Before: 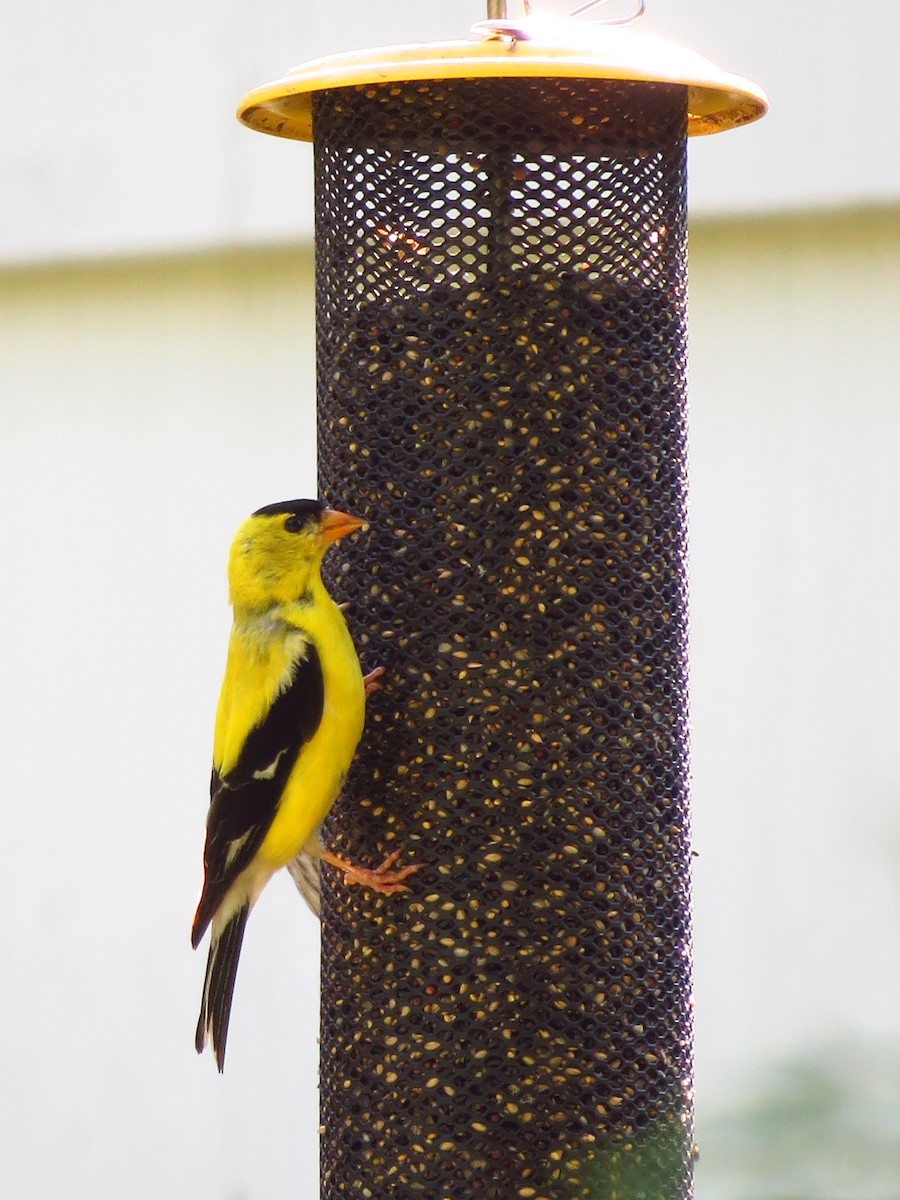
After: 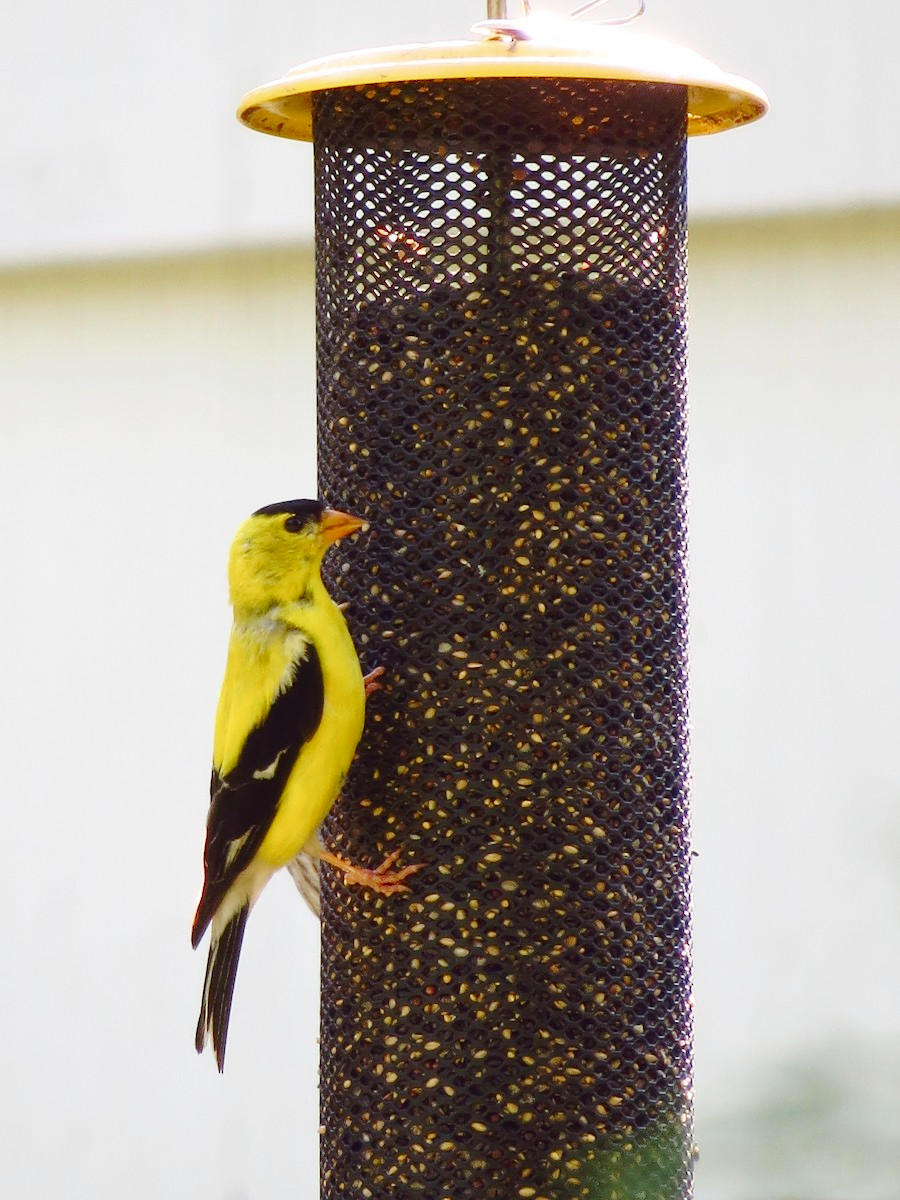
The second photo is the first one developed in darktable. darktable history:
base curve: curves: ch0 [(0, 0) (0.158, 0.273) (0.879, 0.895) (1, 1)], preserve colors none
contrast brightness saturation: contrast 0.07, brightness -0.13, saturation 0.06
